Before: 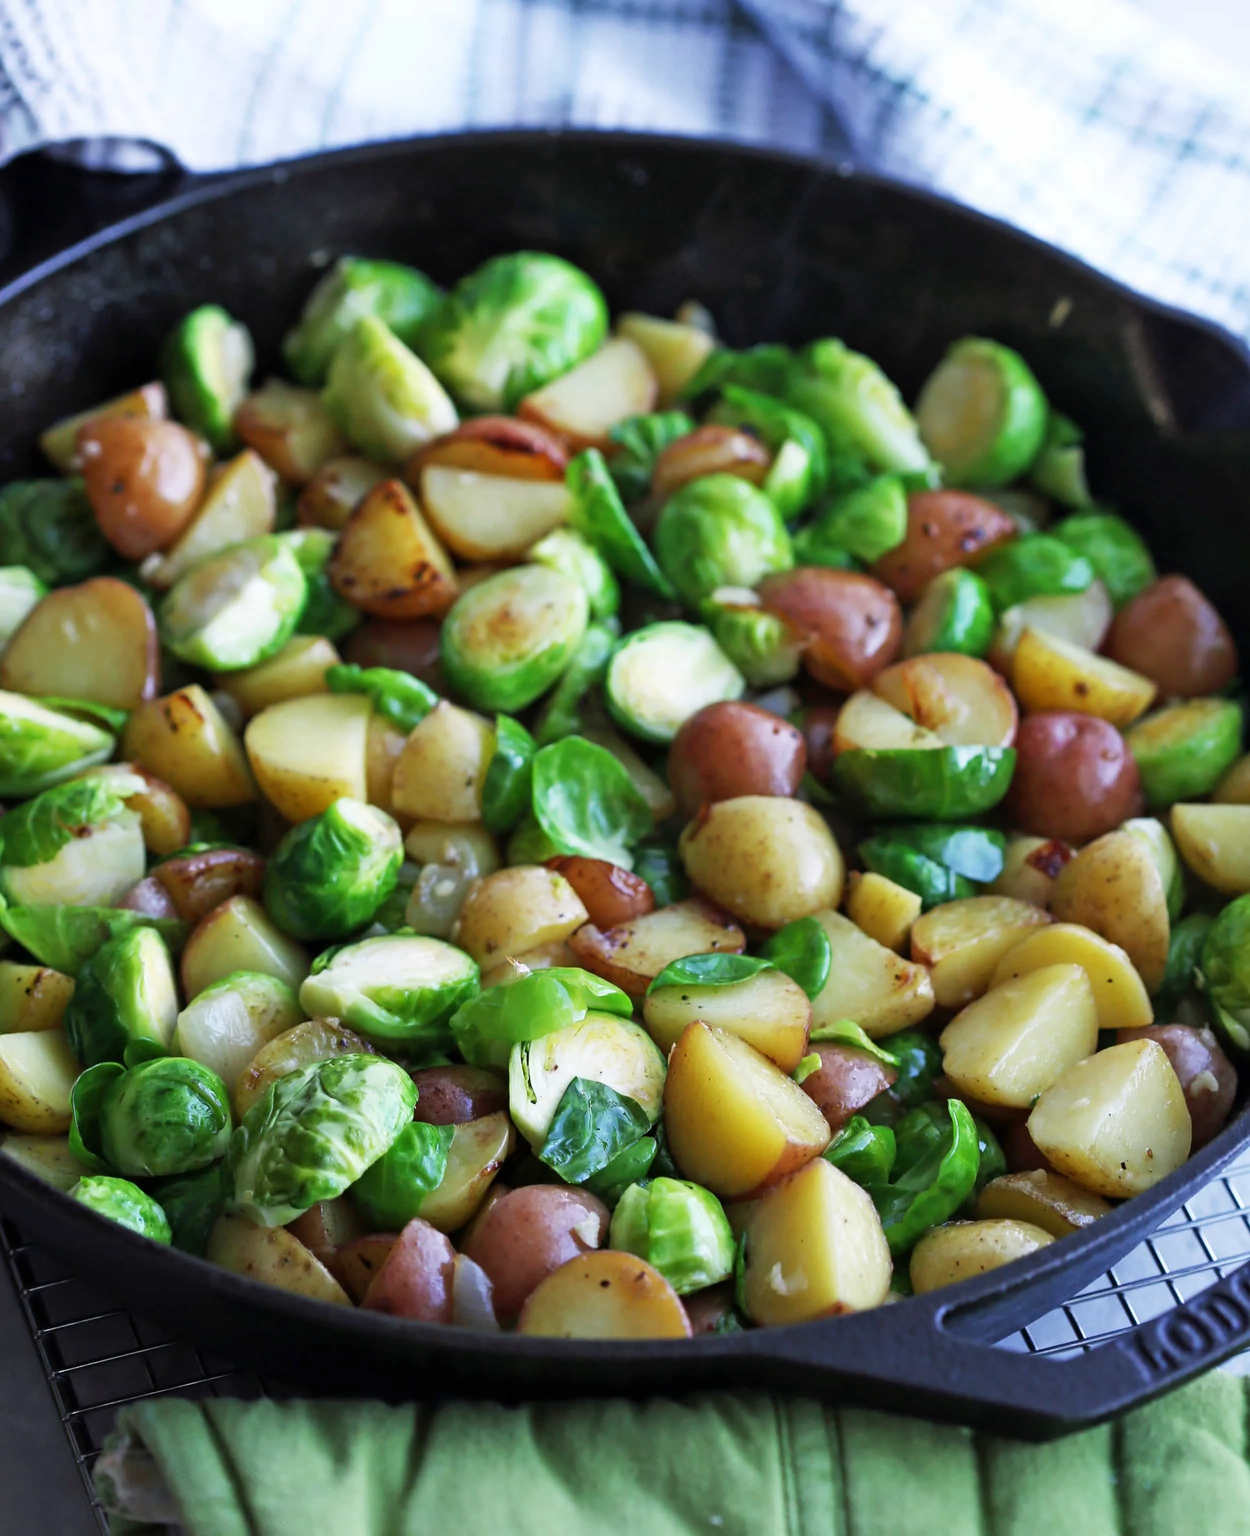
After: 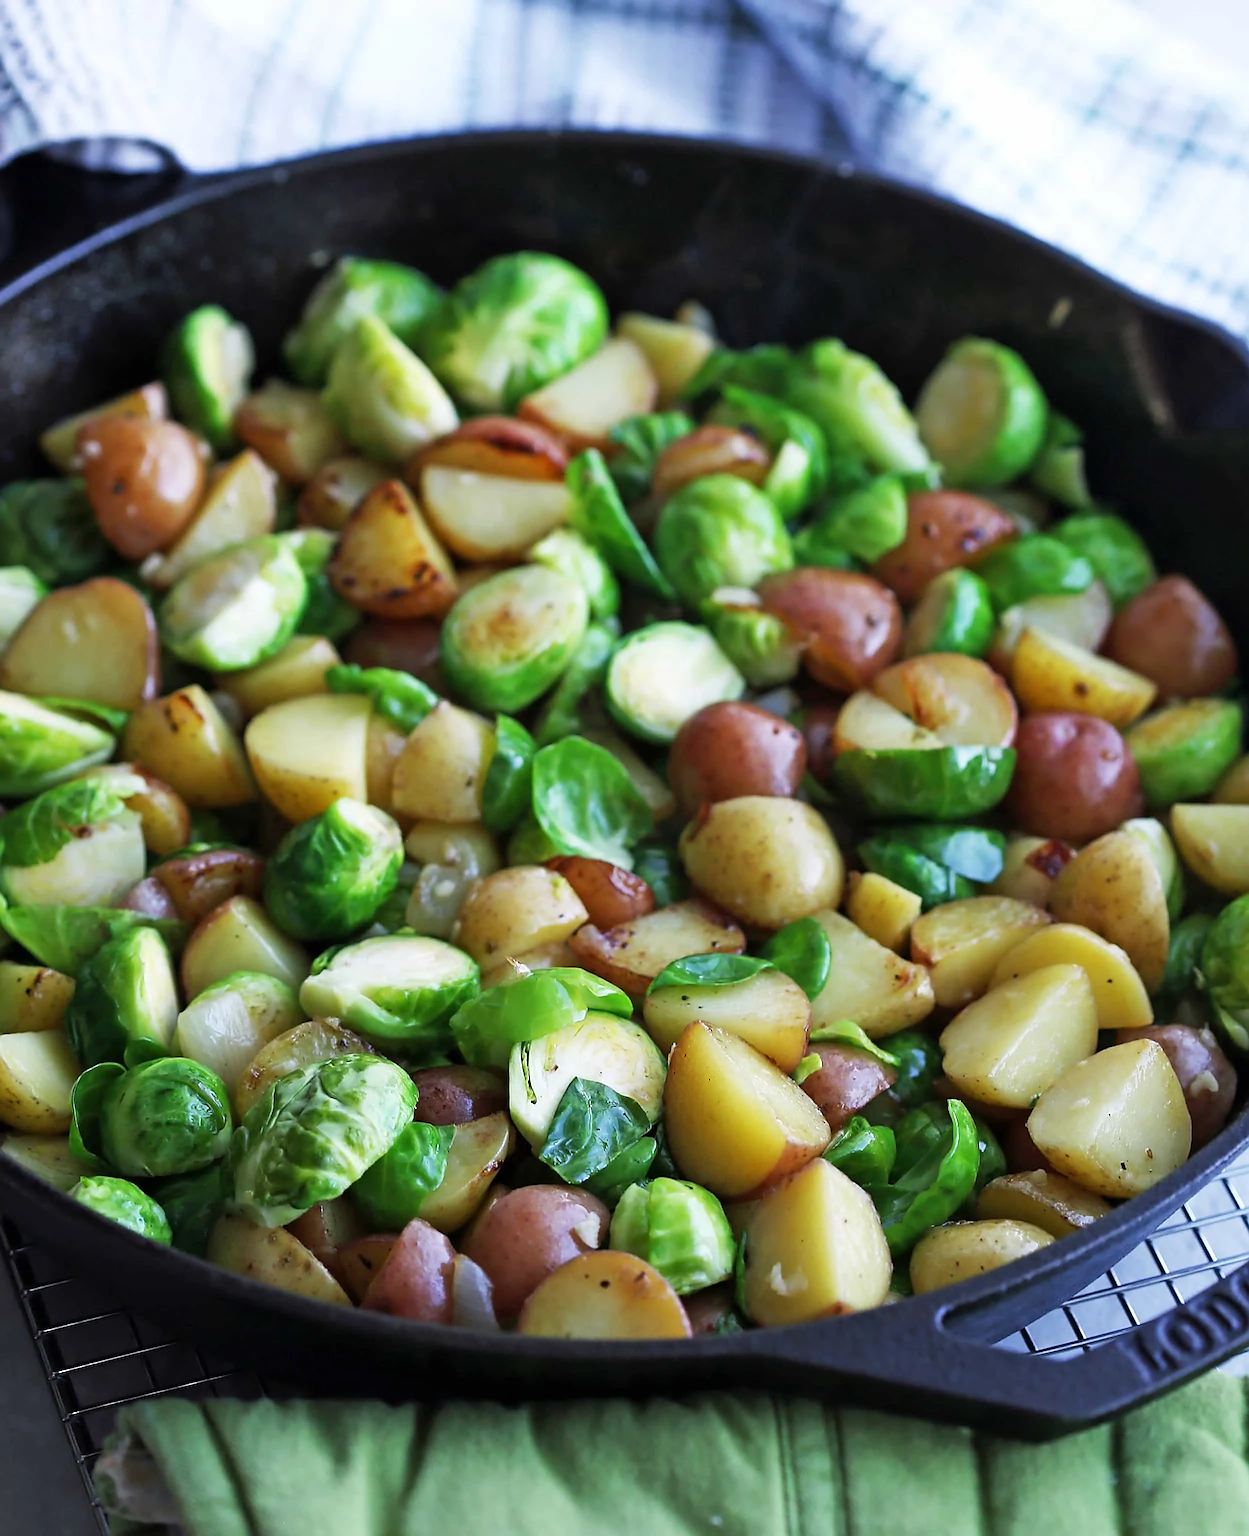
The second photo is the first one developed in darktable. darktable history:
sharpen: radius 1.379, amount 1.249, threshold 0.671
